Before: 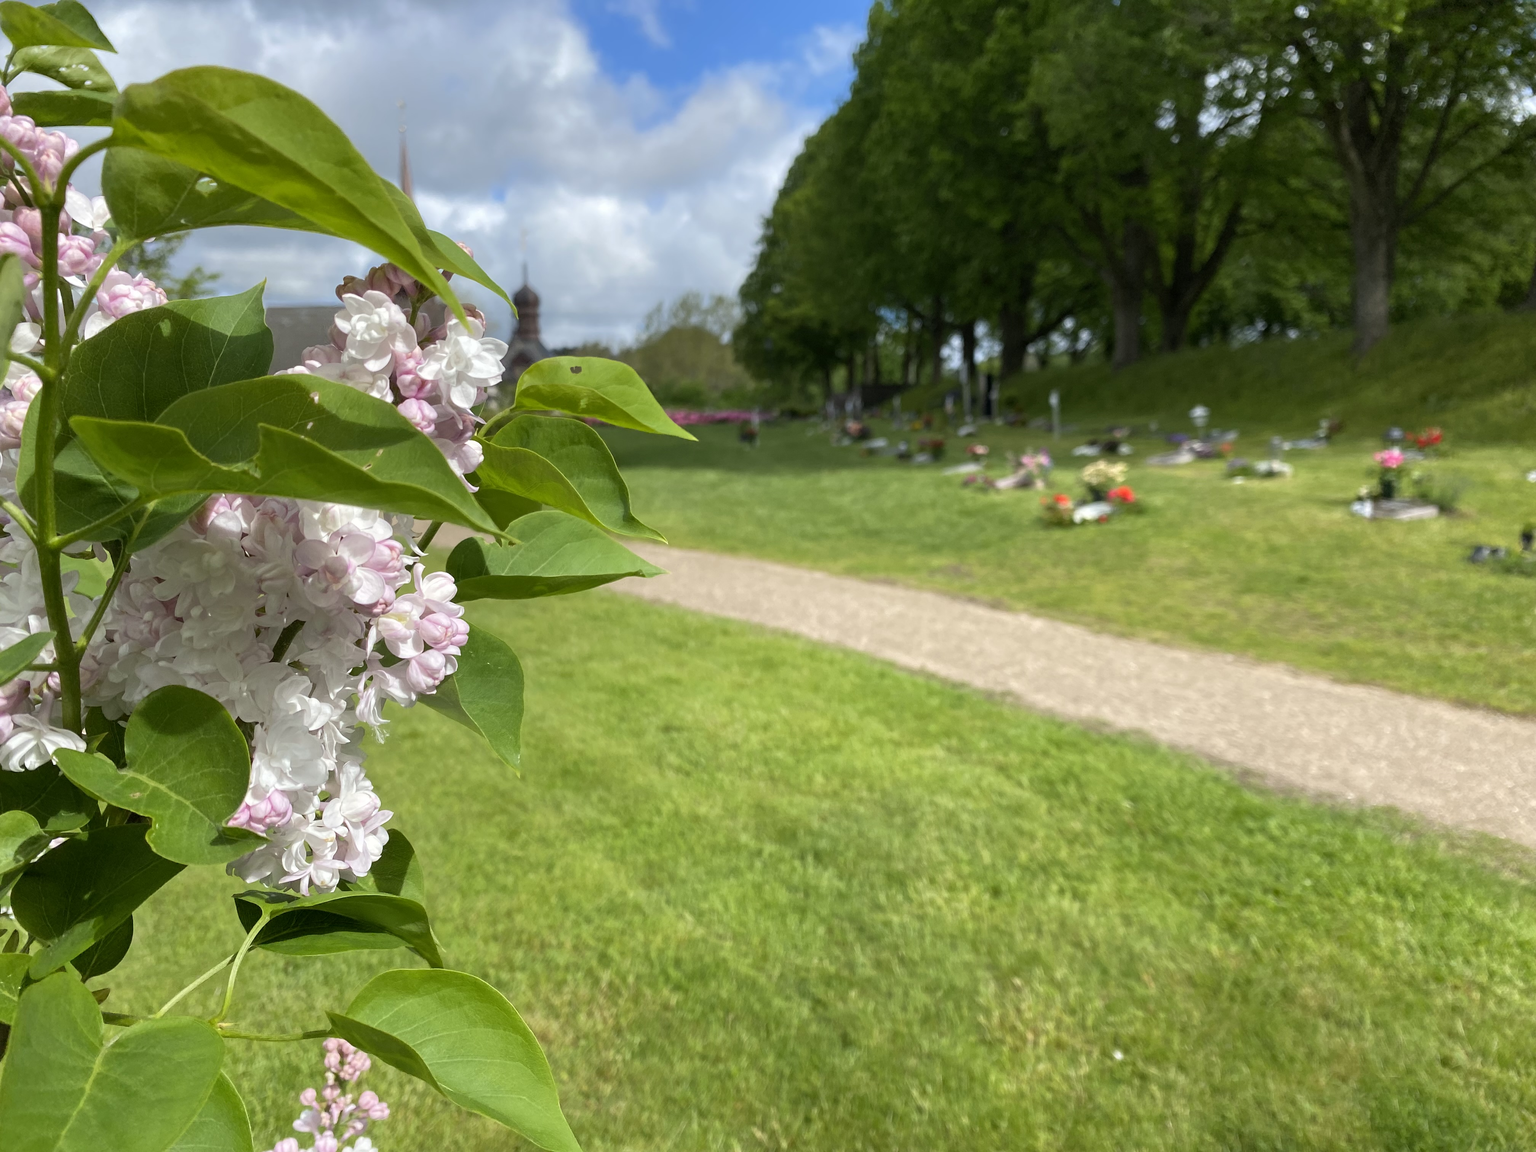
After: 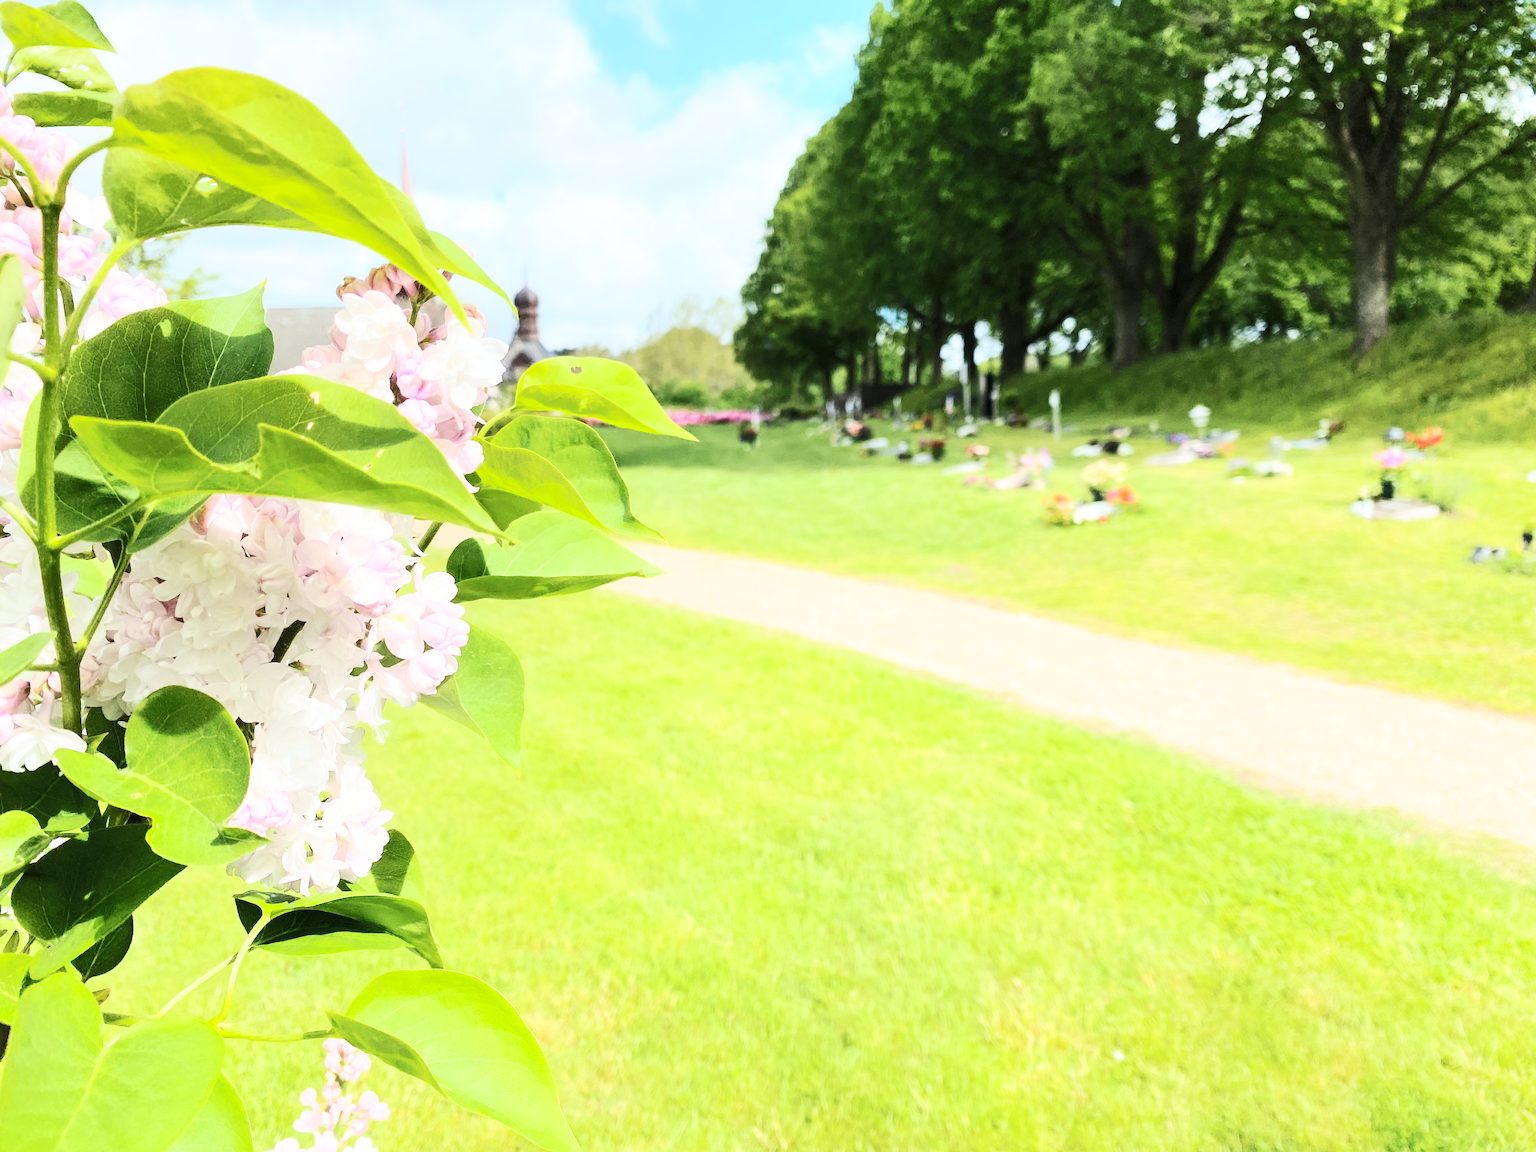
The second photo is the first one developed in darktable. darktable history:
base curve: curves: ch0 [(0, 0) (0.028, 0.03) (0.121, 0.232) (0.46, 0.748) (0.859, 0.968) (1, 1)], preserve colors none
tone curve: curves: ch0 [(0, 0) (0.003, 0.004) (0.011, 0.015) (0.025, 0.034) (0.044, 0.061) (0.069, 0.095) (0.1, 0.137) (0.136, 0.186) (0.177, 0.243) (0.224, 0.307) (0.277, 0.416) (0.335, 0.533) (0.399, 0.641) (0.468, 0.748) (0.543, 0.829) (0.623, 0.886) (0.709, 0.924) (0.801, 0.951) (0.898, 0.975) (1, 1)], color space Lab, independent channels, preserve colors none
